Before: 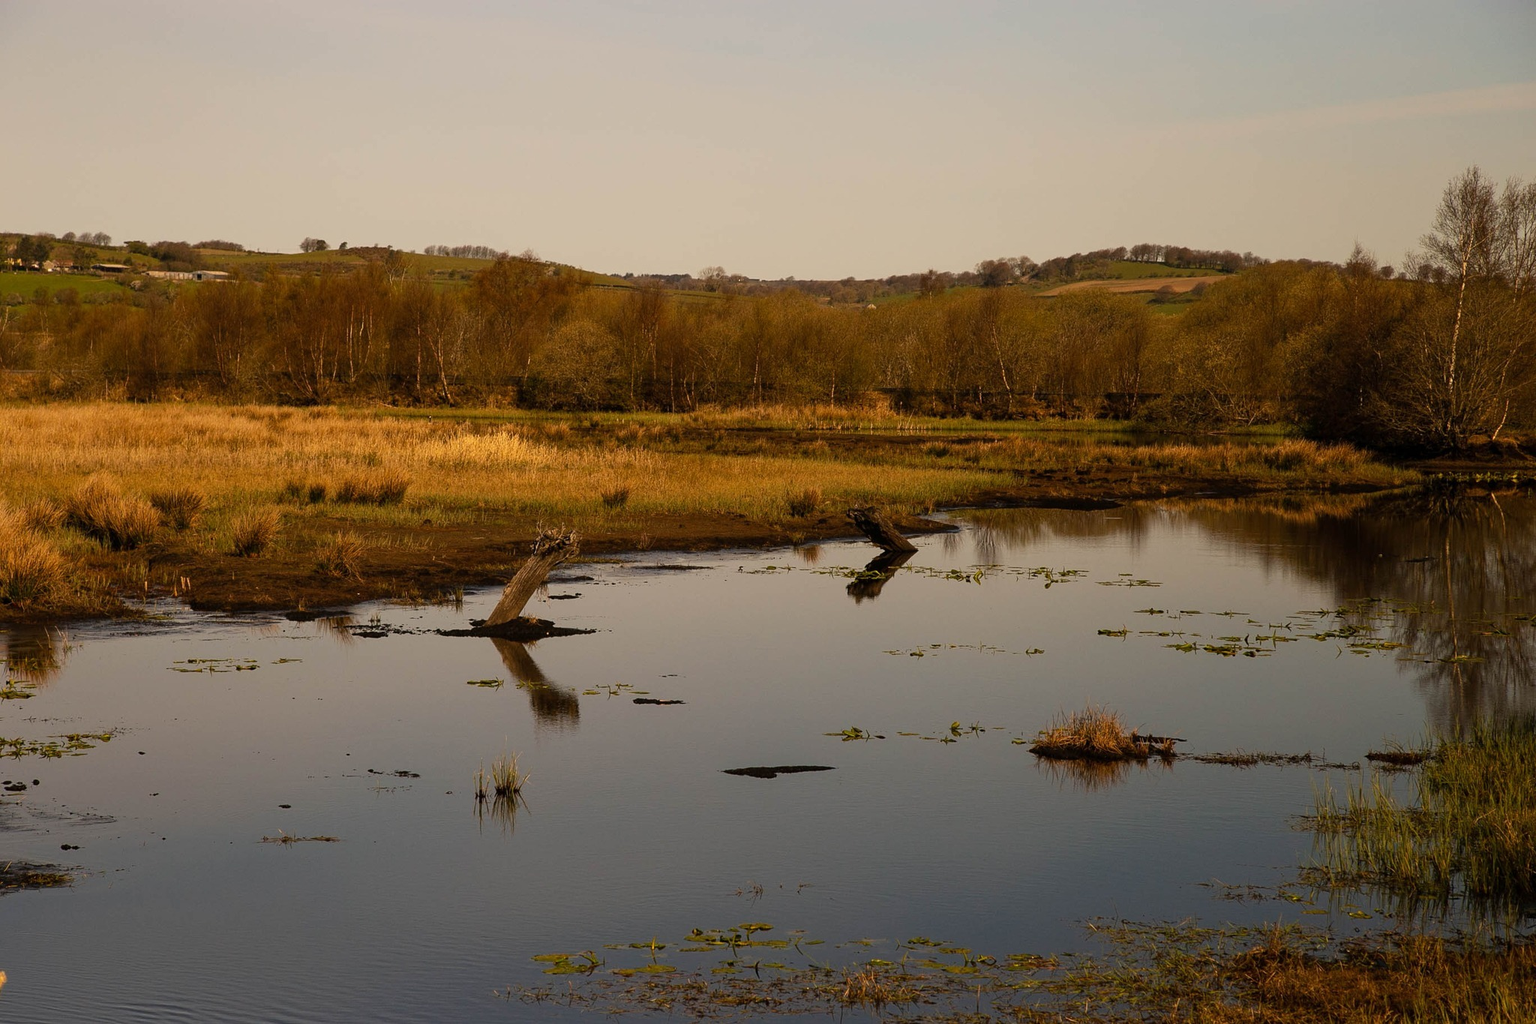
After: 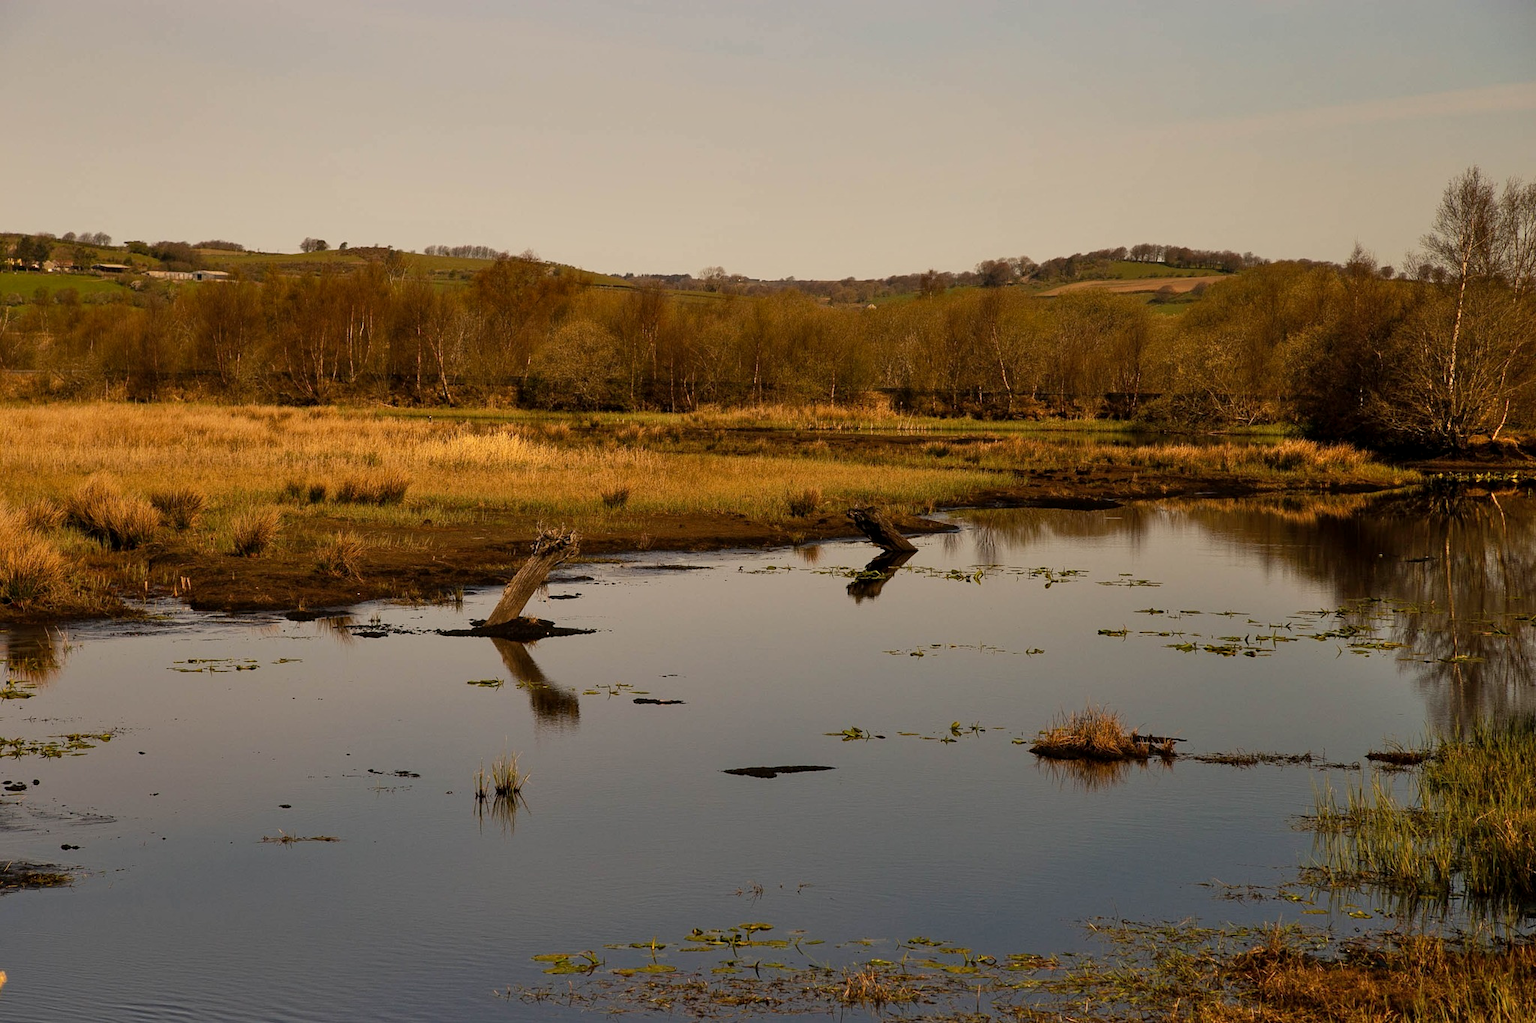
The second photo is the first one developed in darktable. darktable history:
exposure: black level correction 0.001, compensate highlight preservation false
rgb levels: preserve colors max RGB
shadows and highlights: shadows 49, highlights -41, soften with gaussian
